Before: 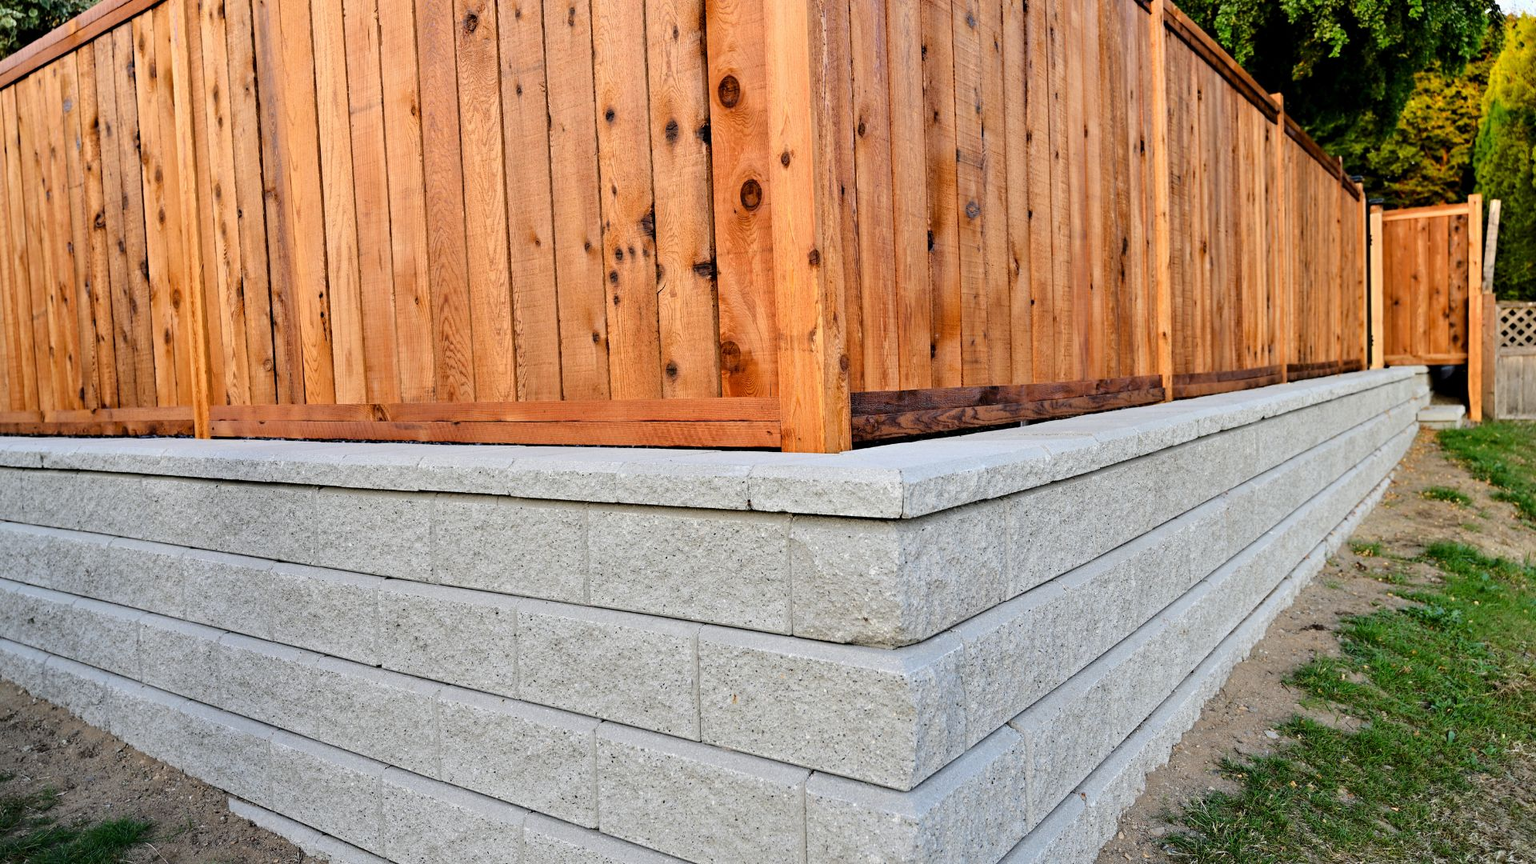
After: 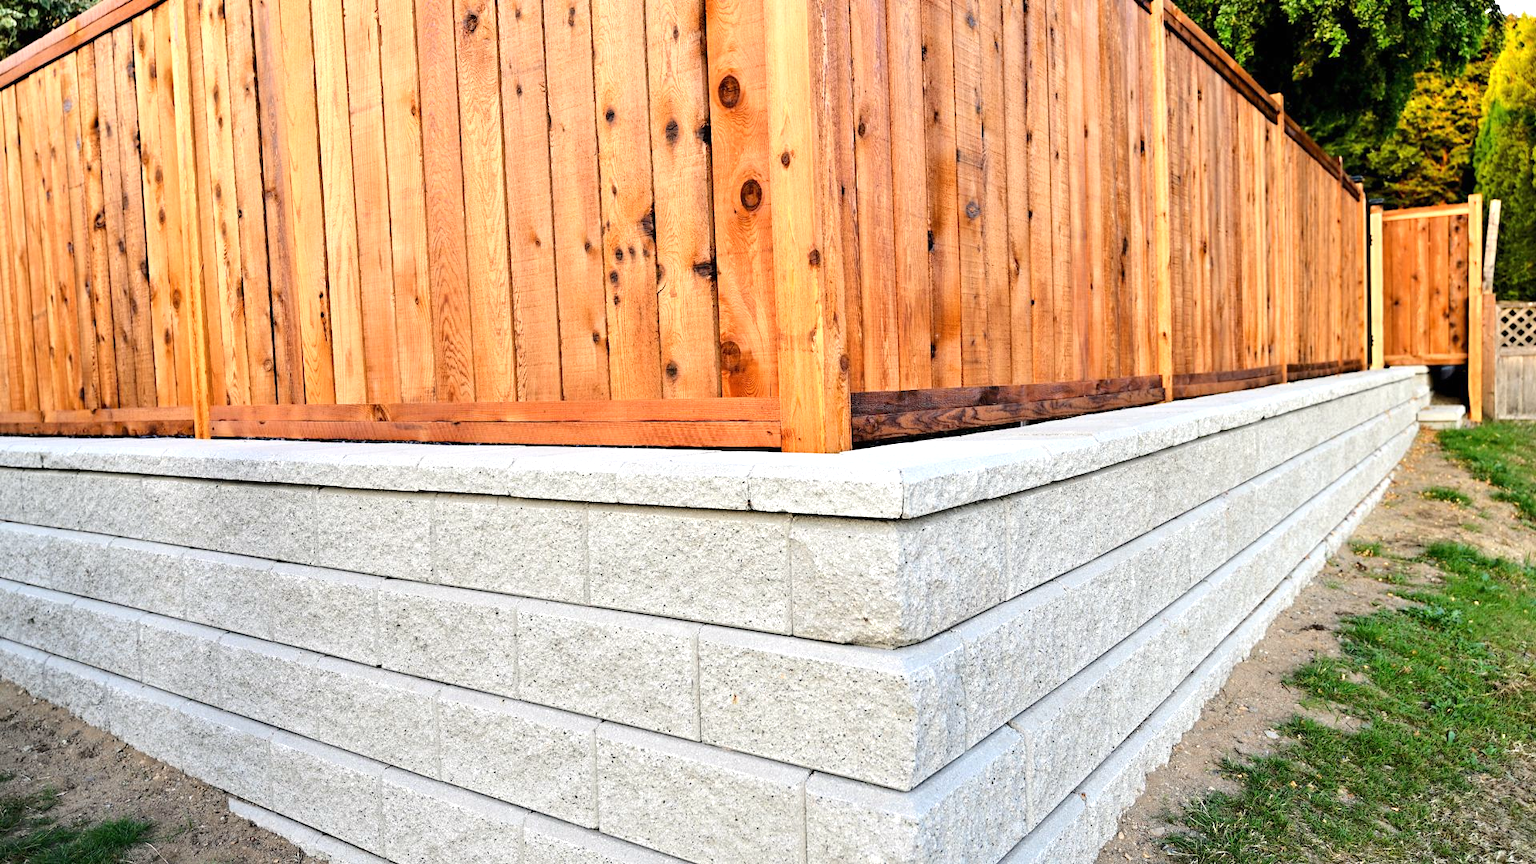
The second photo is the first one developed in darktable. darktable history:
exposure: black level correction 0, exposure 0.7 EV, compensate exposure bias true, compensate highlight preservation false
white balance: red 1.009, blue 0.985
